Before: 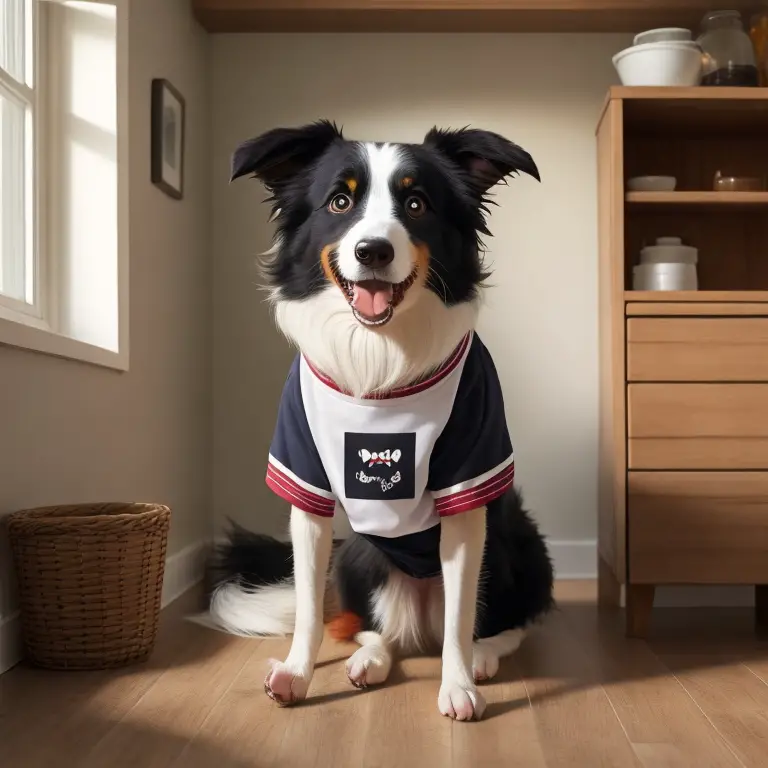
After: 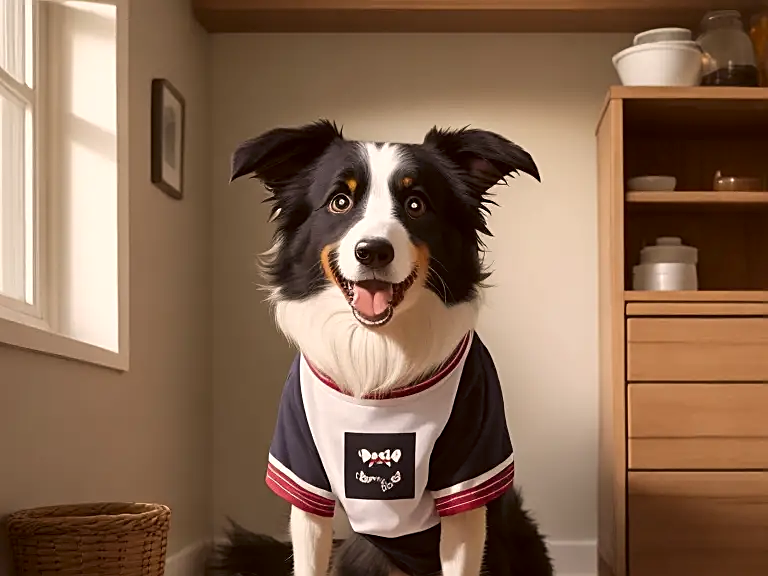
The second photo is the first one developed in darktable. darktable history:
tone equalizer: edges refinement/feathering 500, mask exposure compensation -1.57 EV, preserve details no
sharpen: on, module defaults
color correction: highlights a* 6.09, highlights b* 8.01, shadows a* 5.44, shadows b* 7.45, saturation 0.934
crop: bottom 24.985%
